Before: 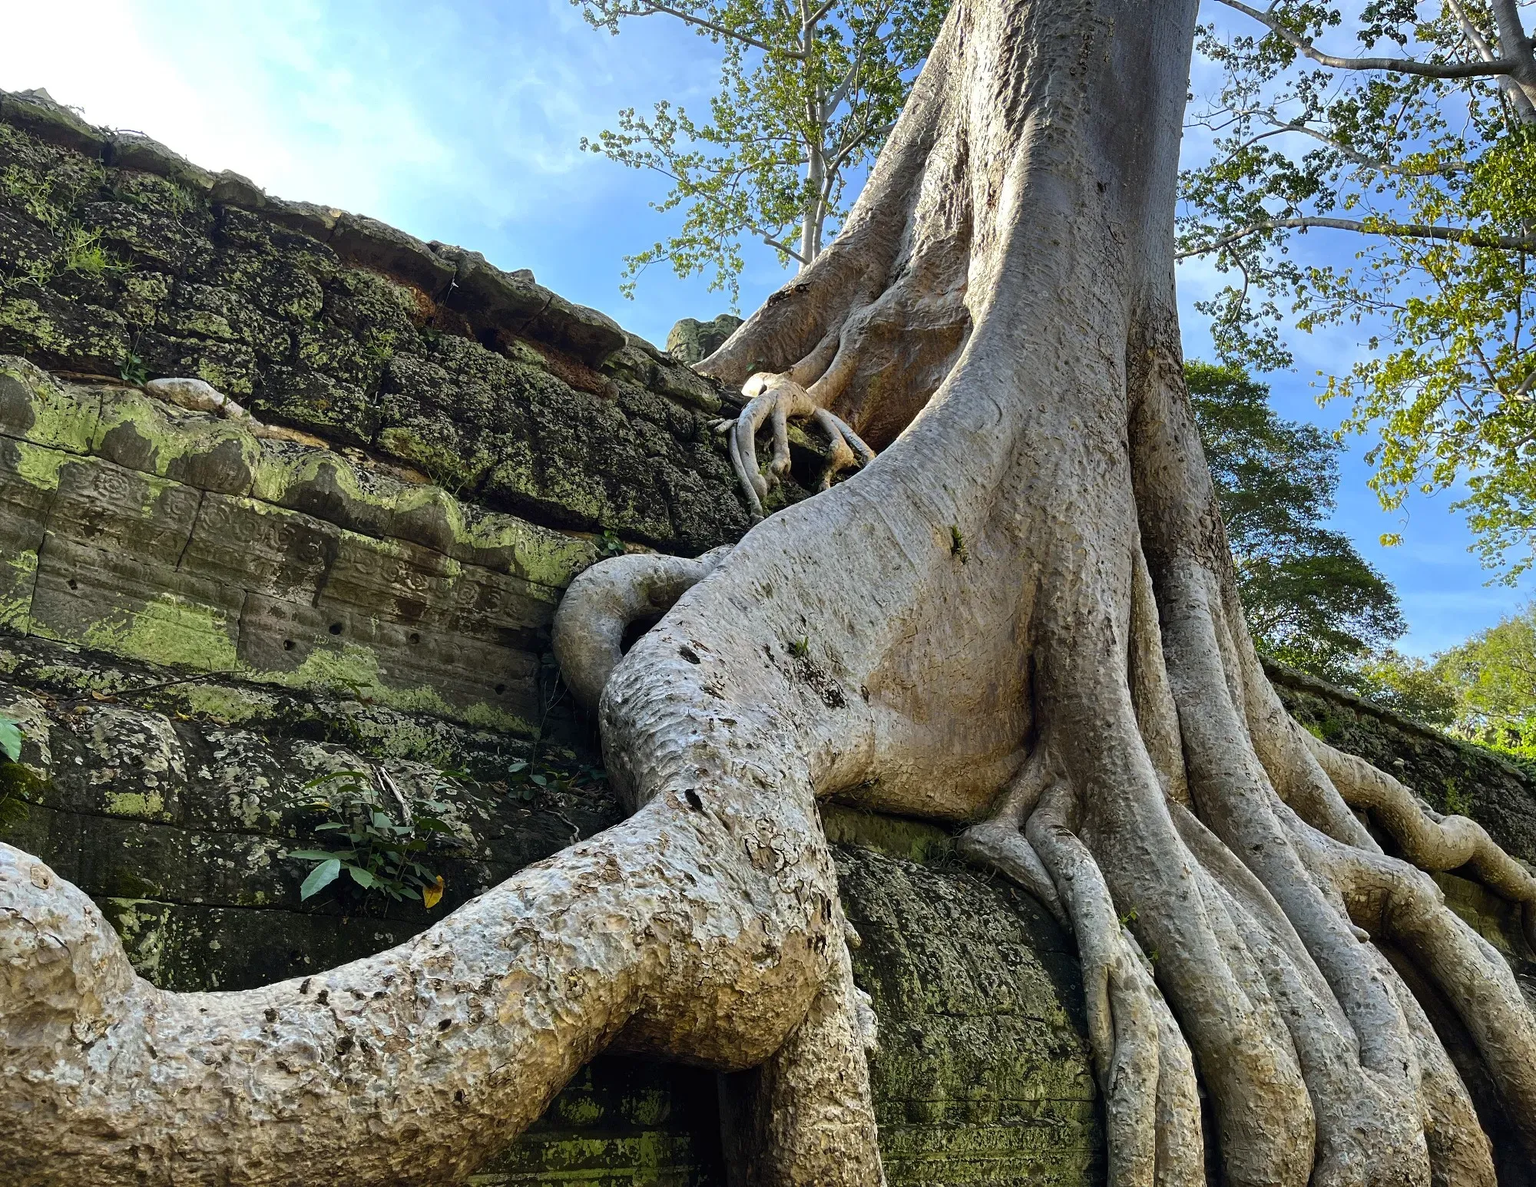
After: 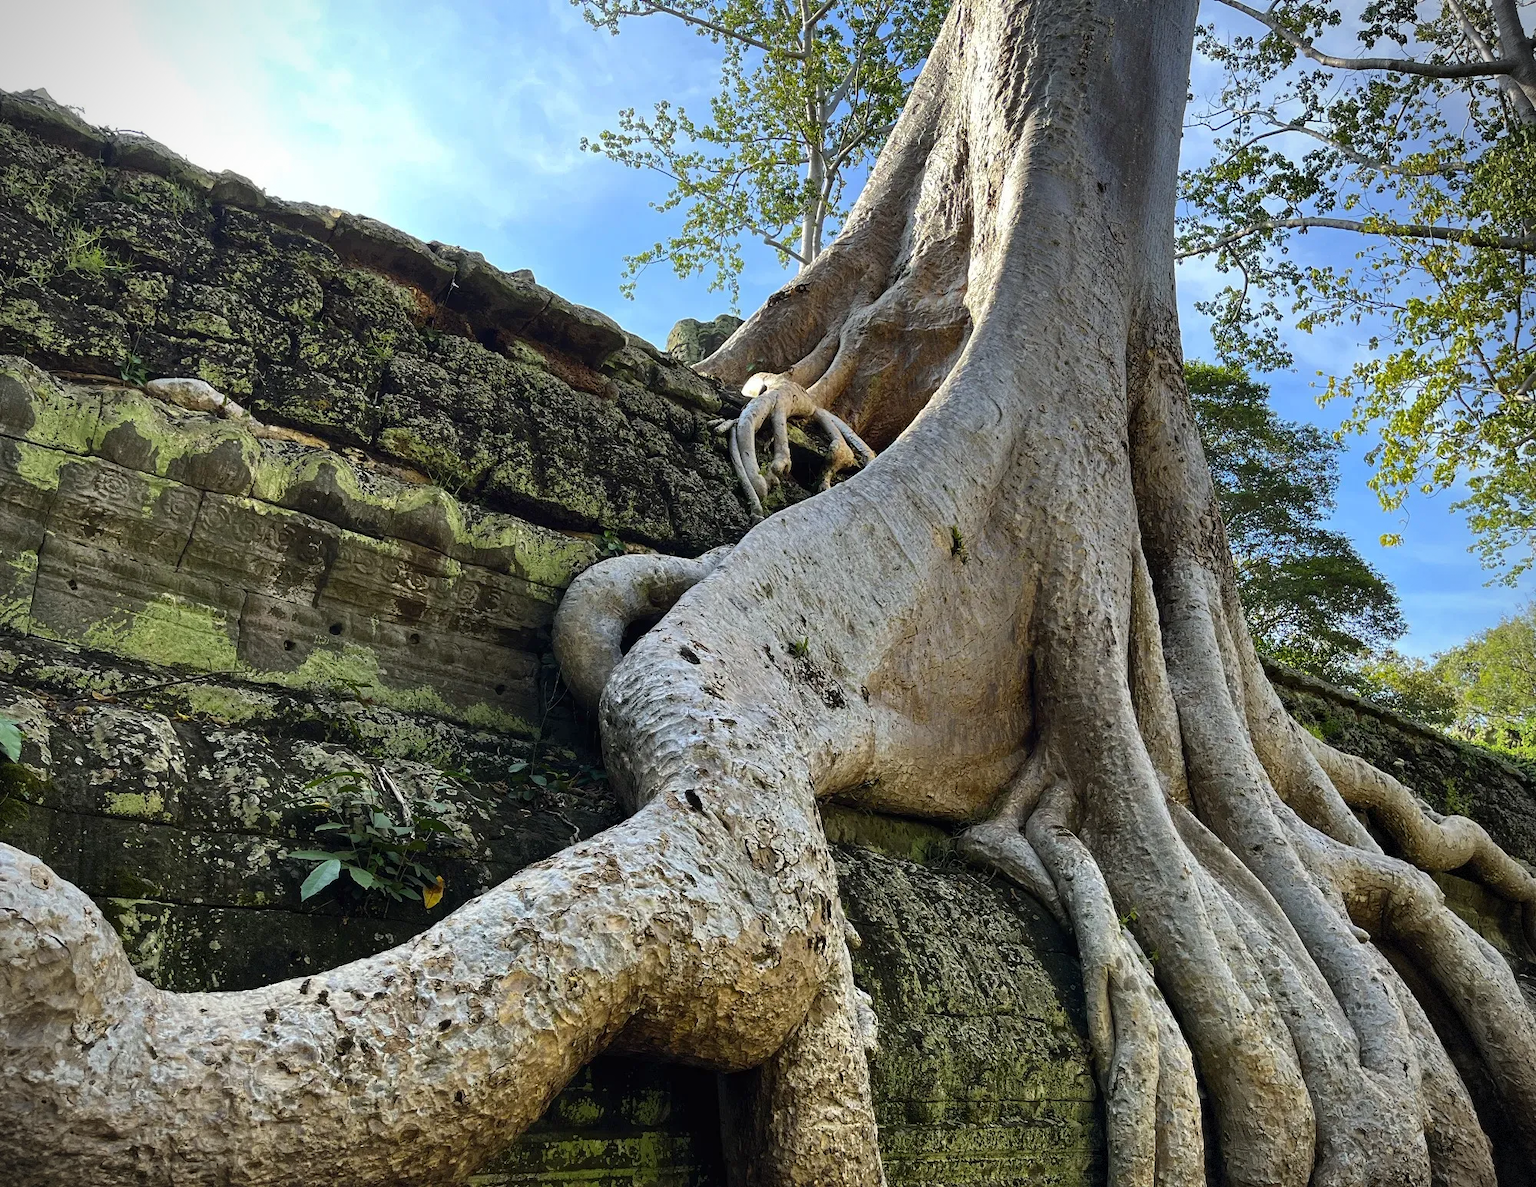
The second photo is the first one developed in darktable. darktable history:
vignetting: fall-off radius 60.91%, dithering 8-bit output
